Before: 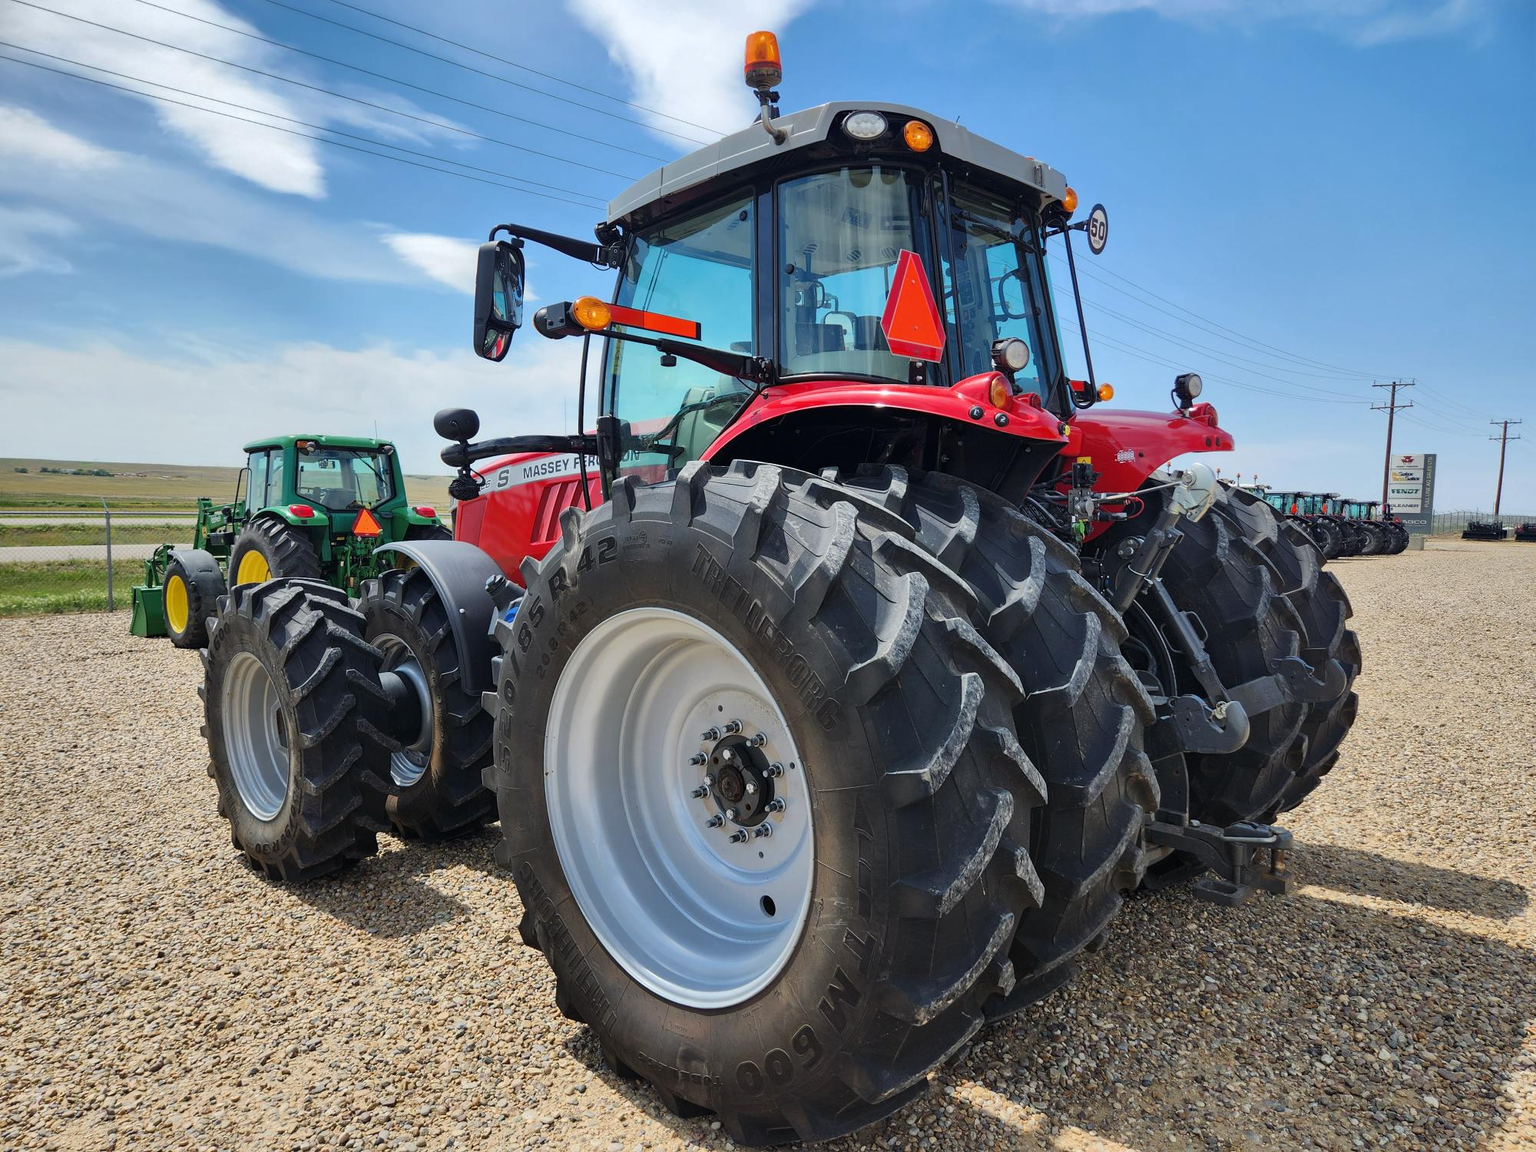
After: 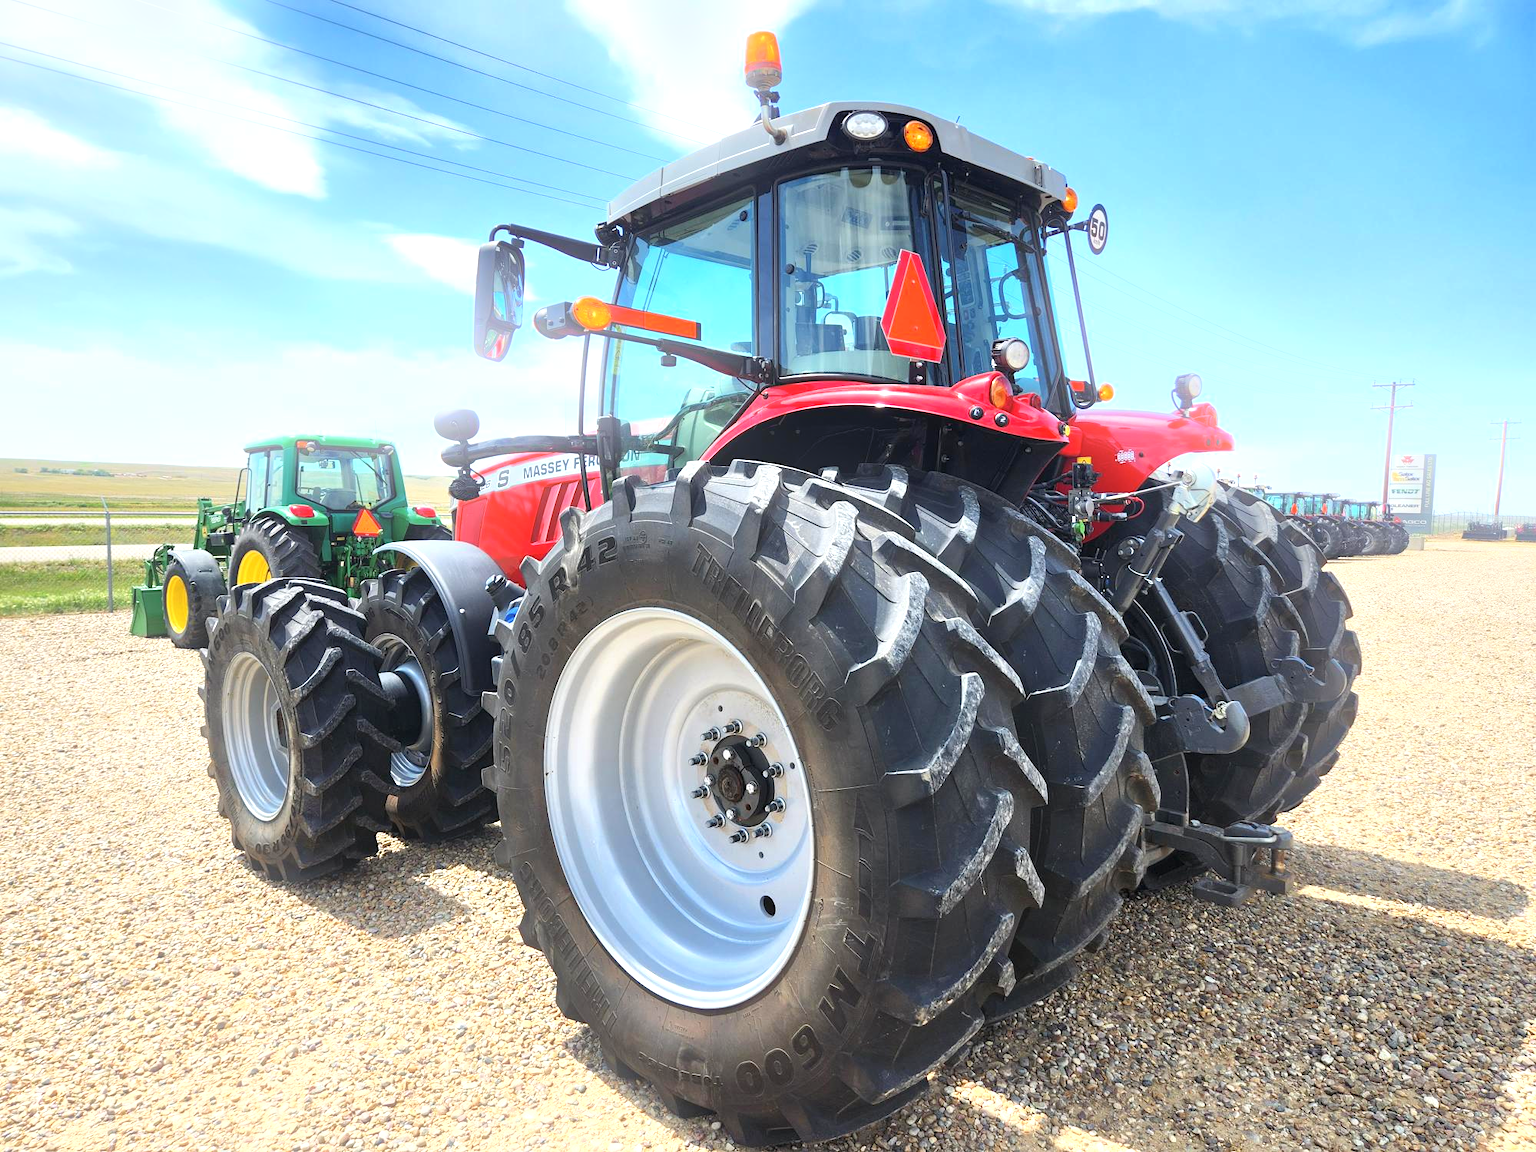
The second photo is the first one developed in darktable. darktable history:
bloom: size 13.65%, threshold 98.39%, strength 4.82%
exposure: exposure 1 EV, compensate highlight preservation false
